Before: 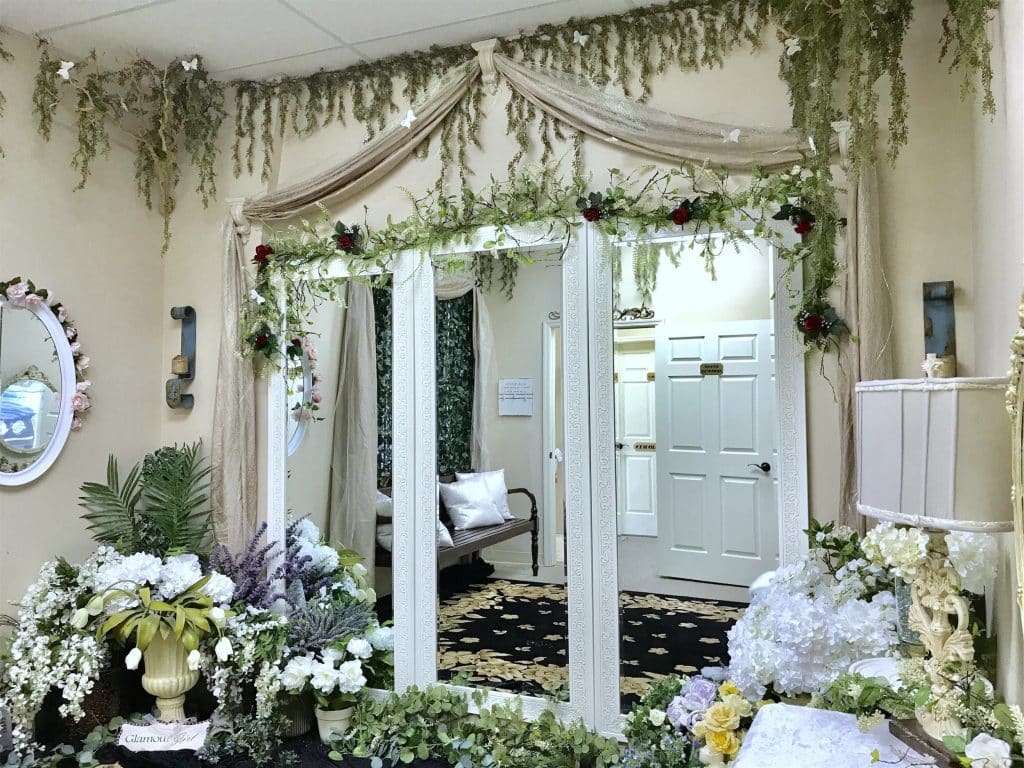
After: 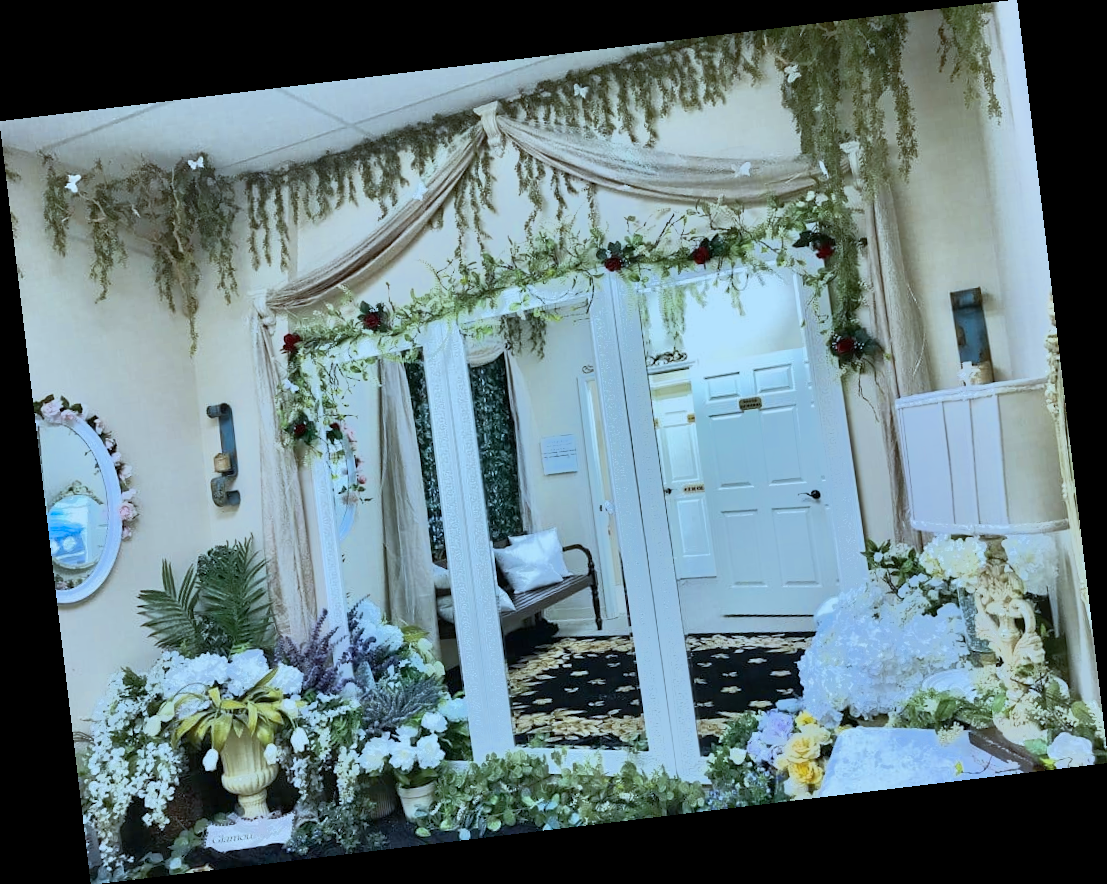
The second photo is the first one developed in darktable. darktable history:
color zones: curves: ch0 [(0, 0.5) (0.143, 0.5) (0.286, 0.5) (0.429, 0.5) (0.571, 0.5) (0.714, 0.476) (0.857, 0.5) (1, 0.5)]; ch2 [(0, 0.5) (0.143, 0.5) (0.286, 0.5) (0.429, 0.5) (0.571, 0.5) (0.714, 0.487) (0.857, 0.5) (1, 0.5)]
color calibration: output R [1.063, -0.012, -0.003, 0], output G [0, 1.022, 0.021, 0], output B [-0.079, 0.047, 1, 0], illuminant custom, x 0.389, y 0.387, temperature 3838.64 K
tone equalizer: -7 EV -0.63 EV, -6 EV 1 EV, -5 EV -0.45 EV, -4 EV 0.43 EV, -3 EV 0.41 EV, -2 EV 0.15 EV, -1 EV -0.15 EV, +0 EV -0.39 EV, smoothing diameter 25%, edges refinement/feathering 10, preserve details guided filter
rotate and perspective: rotation -6.83°, automatic cropping off
